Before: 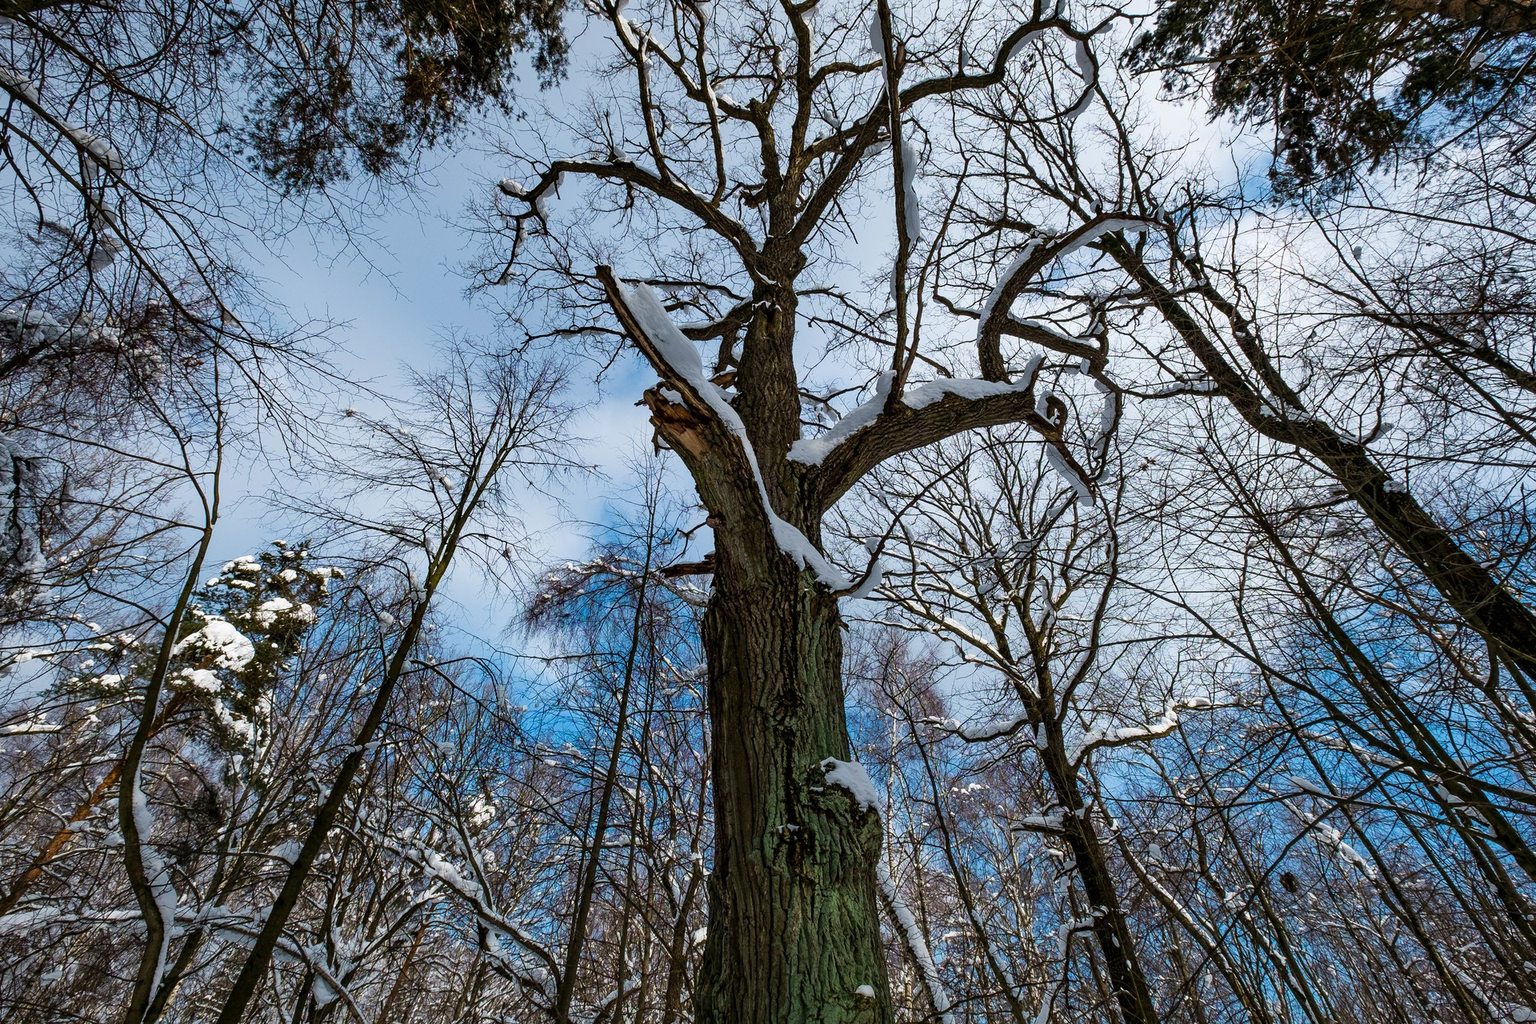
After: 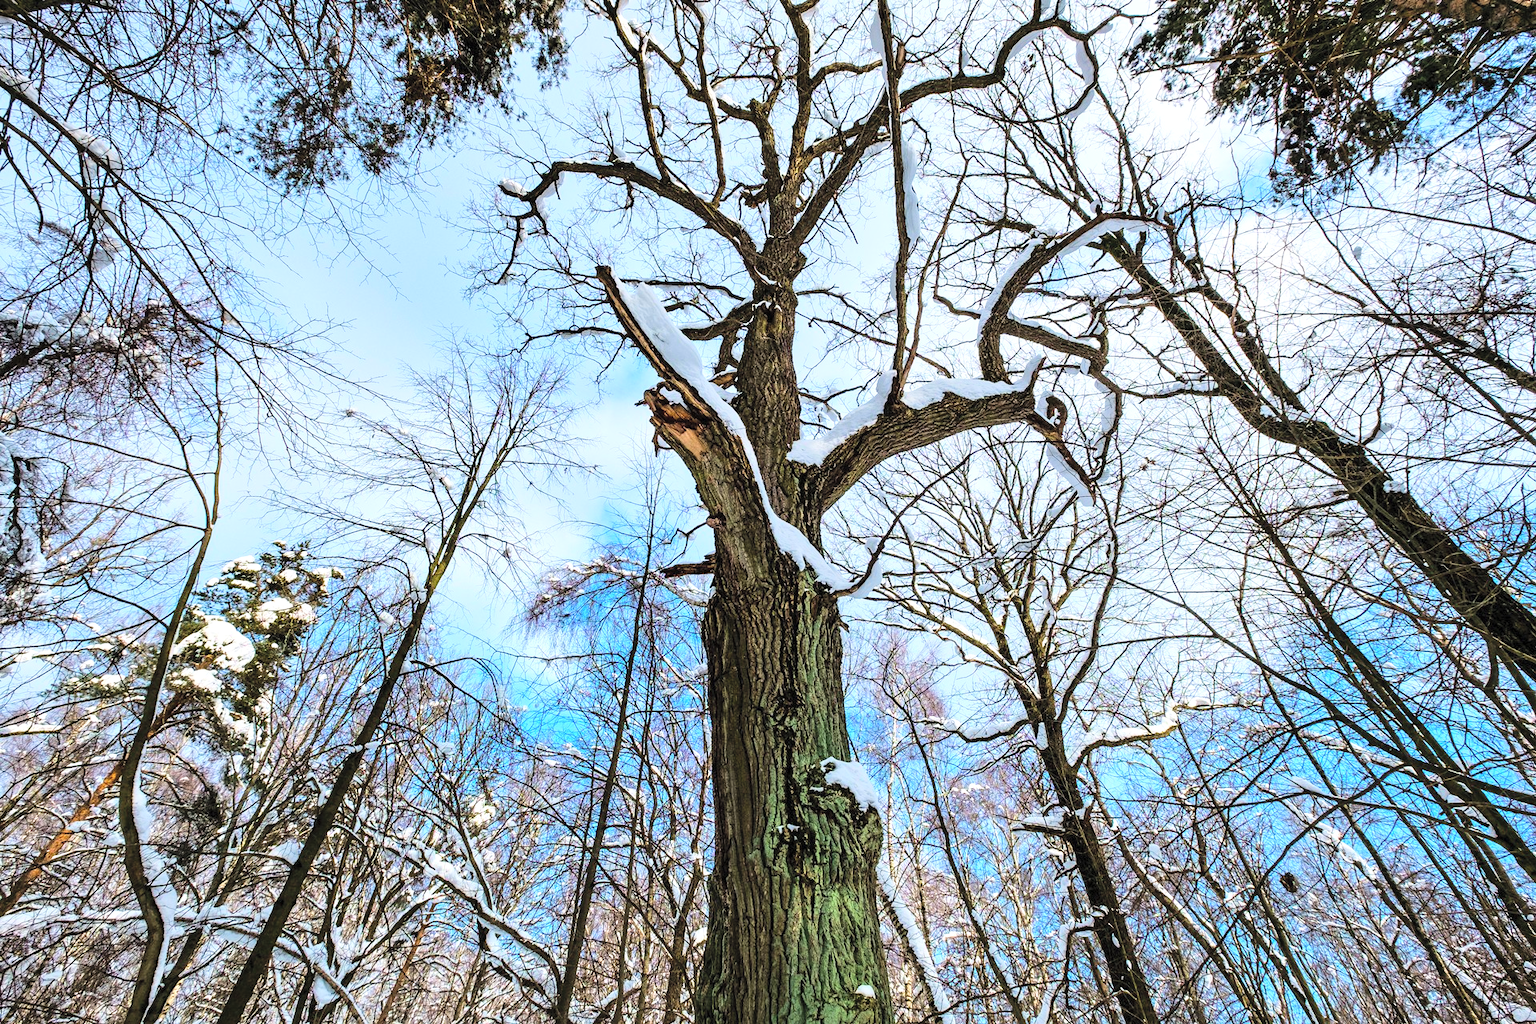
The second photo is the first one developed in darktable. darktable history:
contrast brightness saturation: contrast 0.1, brightness 0.299, saturation 0.15
velvia: strength 15.43%
tone equalizer: -7 EV 0.163 EV, -6 EV 0.584 EV, -5 EV 1.16 EV, -4 EV 1.3 EV, -3 EV 1.13 EV, -2 EV 0.6 EV, -1 EV 0.167 EV, smoothing diameter 2.19%, edges refinement/feathering 20.84, mask exposure compensation -1.57 EV, filter diffusion 5
